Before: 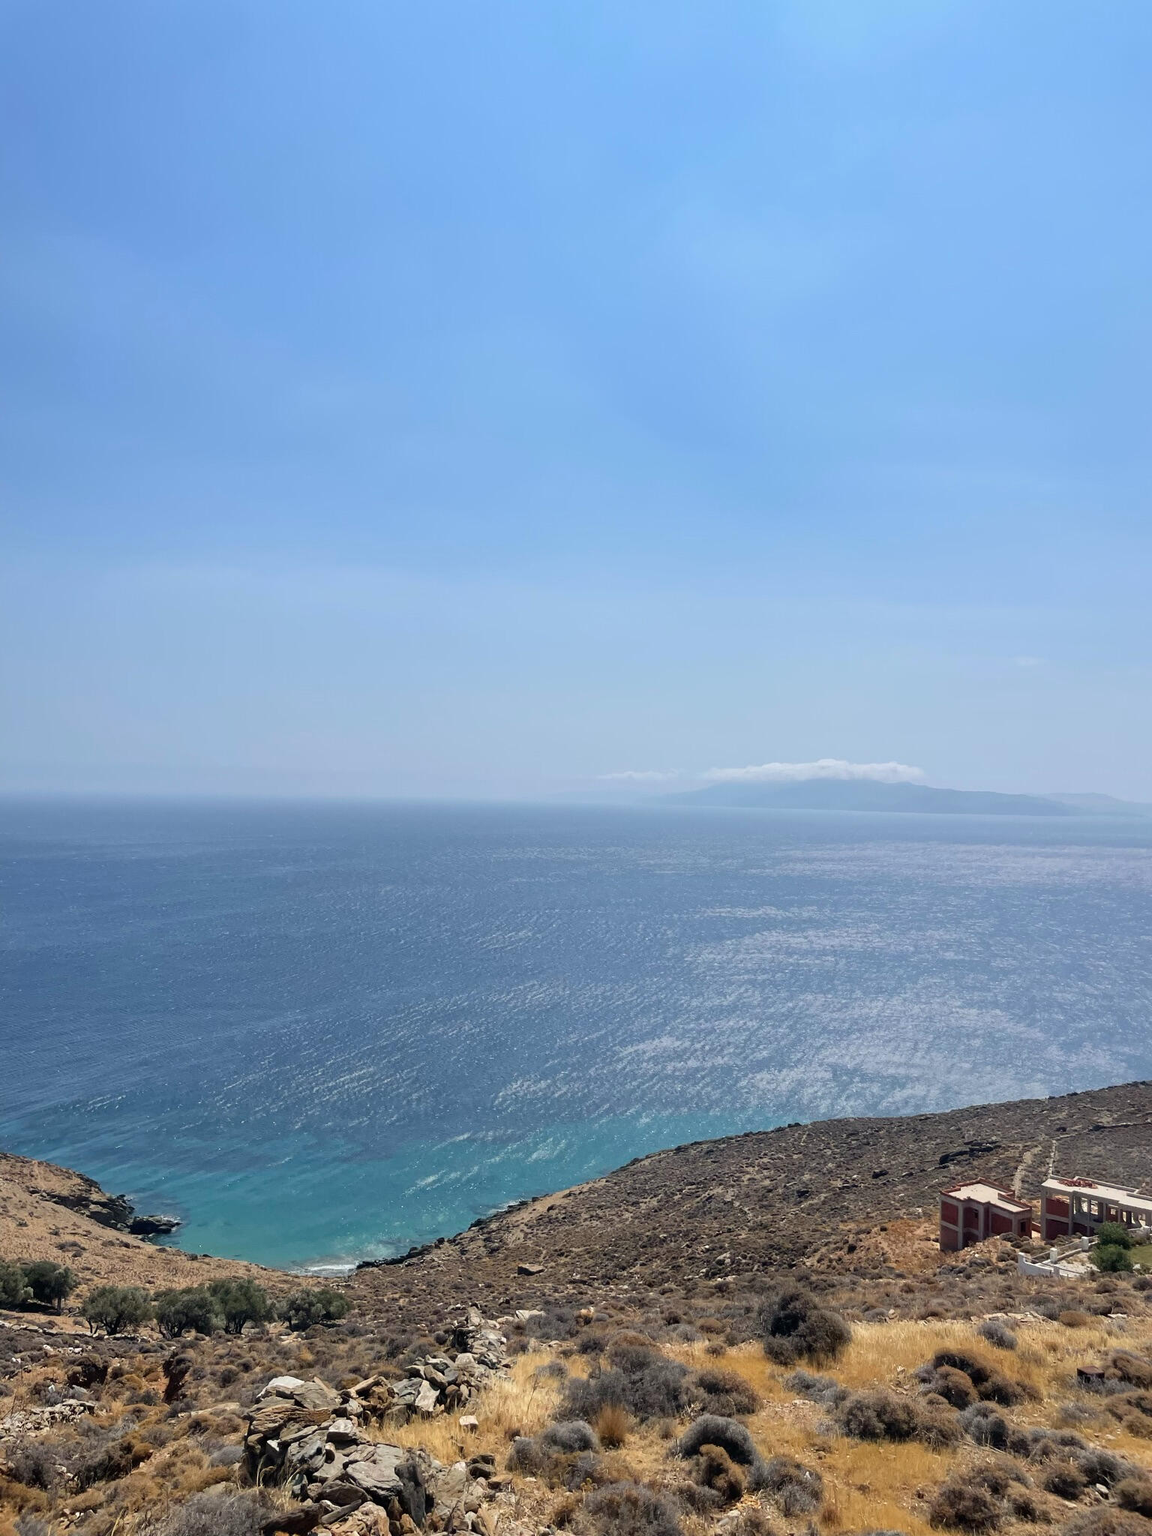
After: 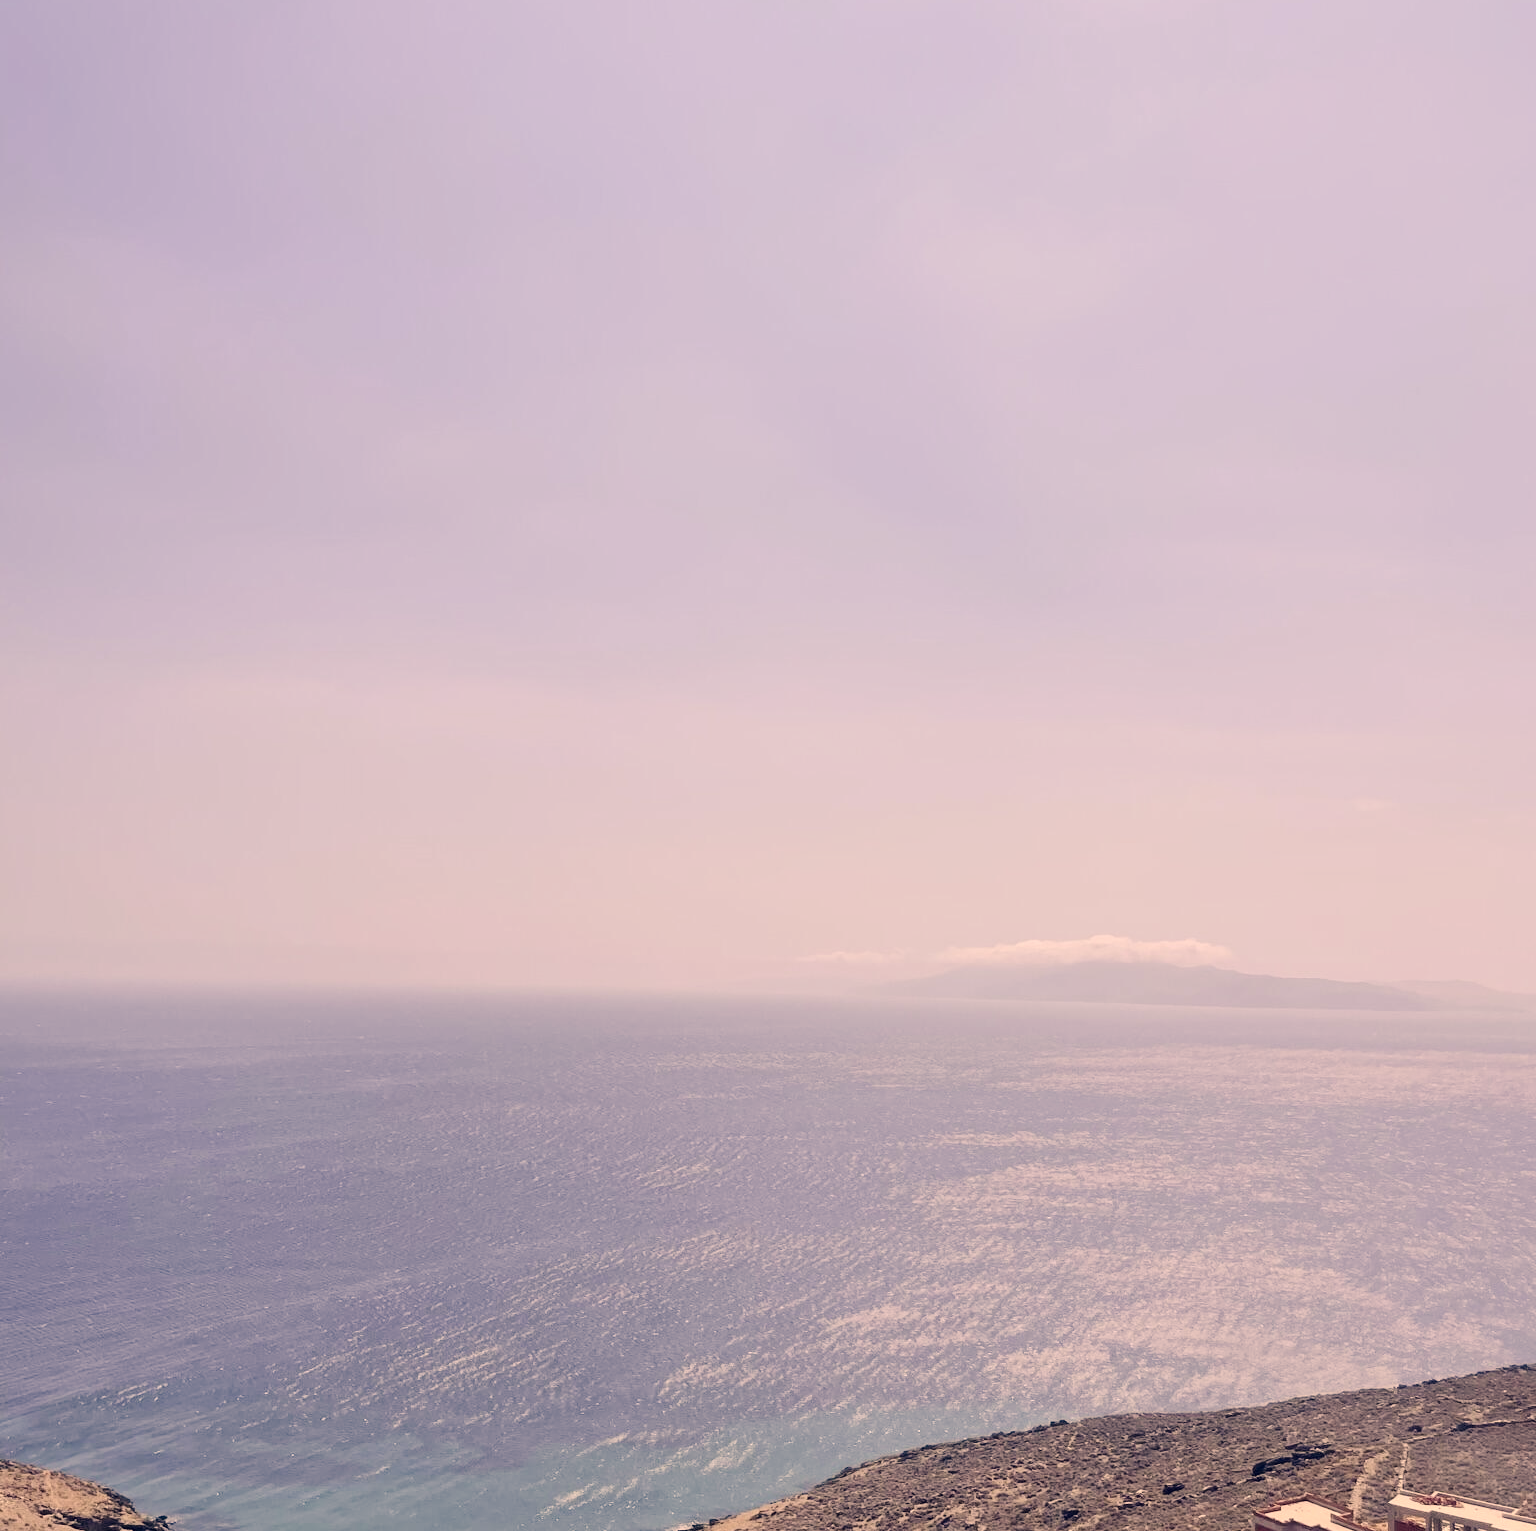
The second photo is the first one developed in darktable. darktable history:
crop: top 3.777%, bottom 21.423%
color correction: highlights a* 20.33, highlights b* 27.41, shadows a* 3.47, shadows b* -17.43, saturation 0.761
tone curve: curves: ch0 [(0, 0) (0.003, 0.004) (0.011, 0.015) (0.025, 0.033) (0.044, 0.058) (0.069, 0.091) (0.1, 0.131) (0.136, 0.179) (0.177, 0.233) (0.224, 0.295) (0.277, 0.364) (0.335, 0.434) (0.399, 0.51) (0.468, 0.583) (0.543, 0.654) (0.623, 0.724) (0.709, 0.789) (0.801, 0.852) (0.898, 0.924) (1, 1)], preserve colors none
